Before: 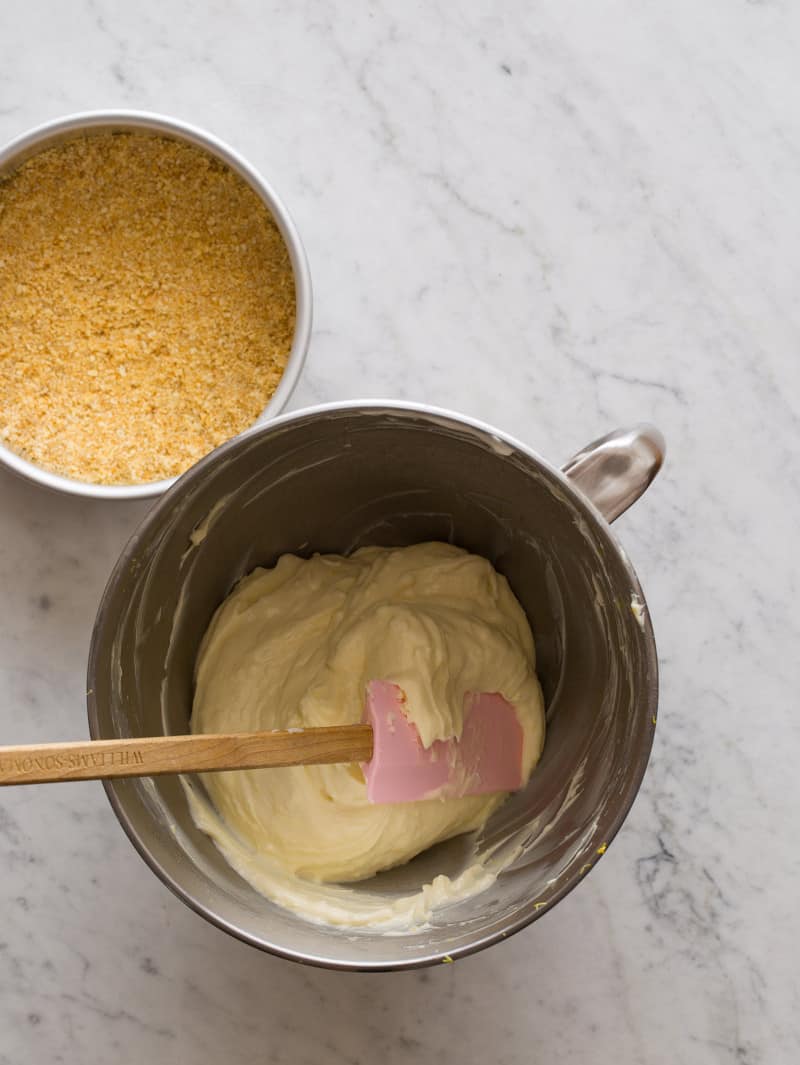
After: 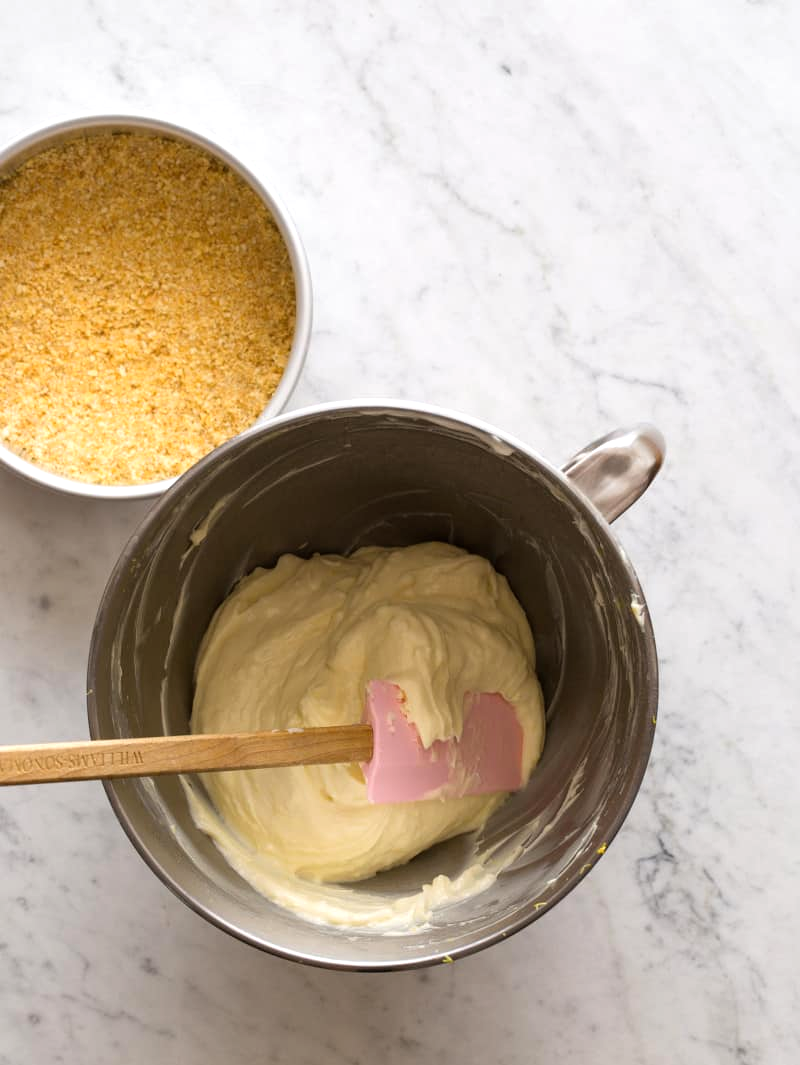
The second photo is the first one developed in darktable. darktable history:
tone equalizer: -8 EV -0.453 EV, -7 EV -0.414 EV, -6 EV -0.306 EV, -5 EV -0.186 EV, -3 EV 0.23 EV, -2 EV 0.33 EV, -1 EV 0.389 EV, +0 EV 0.429 EV
